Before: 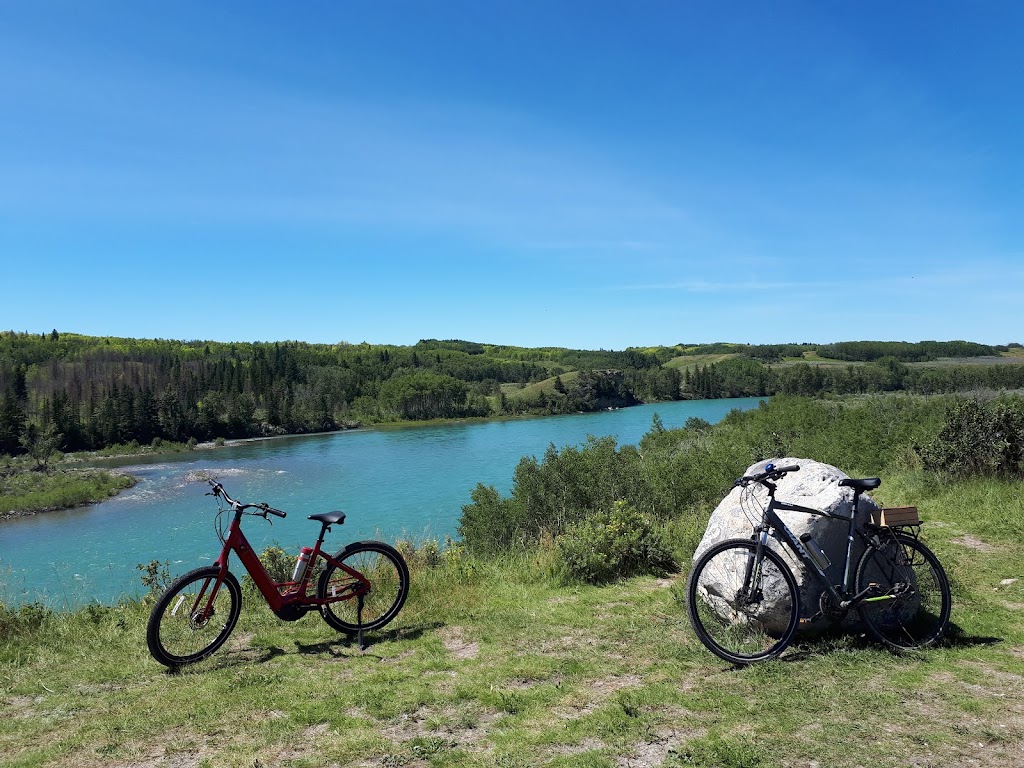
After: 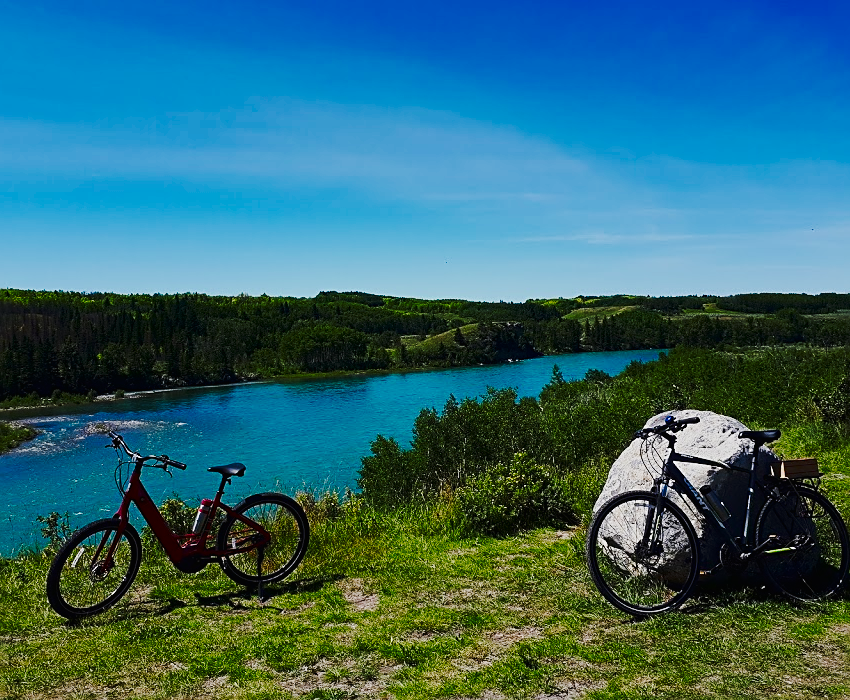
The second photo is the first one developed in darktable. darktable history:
sharpen: on, module defaults
exposure: black level correction 0, exposure -0.733 EV, compensate highlight preservation false
crop: left 9.794%, top 6.331%, right 7.179%, bottom 2.468%
contrast brightness saturation: contrast 0.13, brightness -0.222, saturation 0.137
color balance rgb: power › hue 206.56°, highlights gain › chroma 0.149%, highlights gain › hue 332.33°, global offset › luminance 0.5%, perceptual saturation grading › global saturation 19.869%
tone curve: curves: ch0 [(0, 0) (0.21, 0.21) (0.43, 0.586) (0.65, 0.793) (1, 1)]; ch1 [(0, 0) (0.382, 0.447) (0.492, 0.484) (0.544, 0.547) (0.583, 0.578) (0.599, 0.595) (0.67, 0.673) (1, 1)]; ch2 [(0, 0) (0.411, 0.382) (0.492, 0.5) (0.531, 0.534) (0.56, 0.573) (0.599, 0.602) (0.696, 0.693) (1, 1)], preserve colors none
